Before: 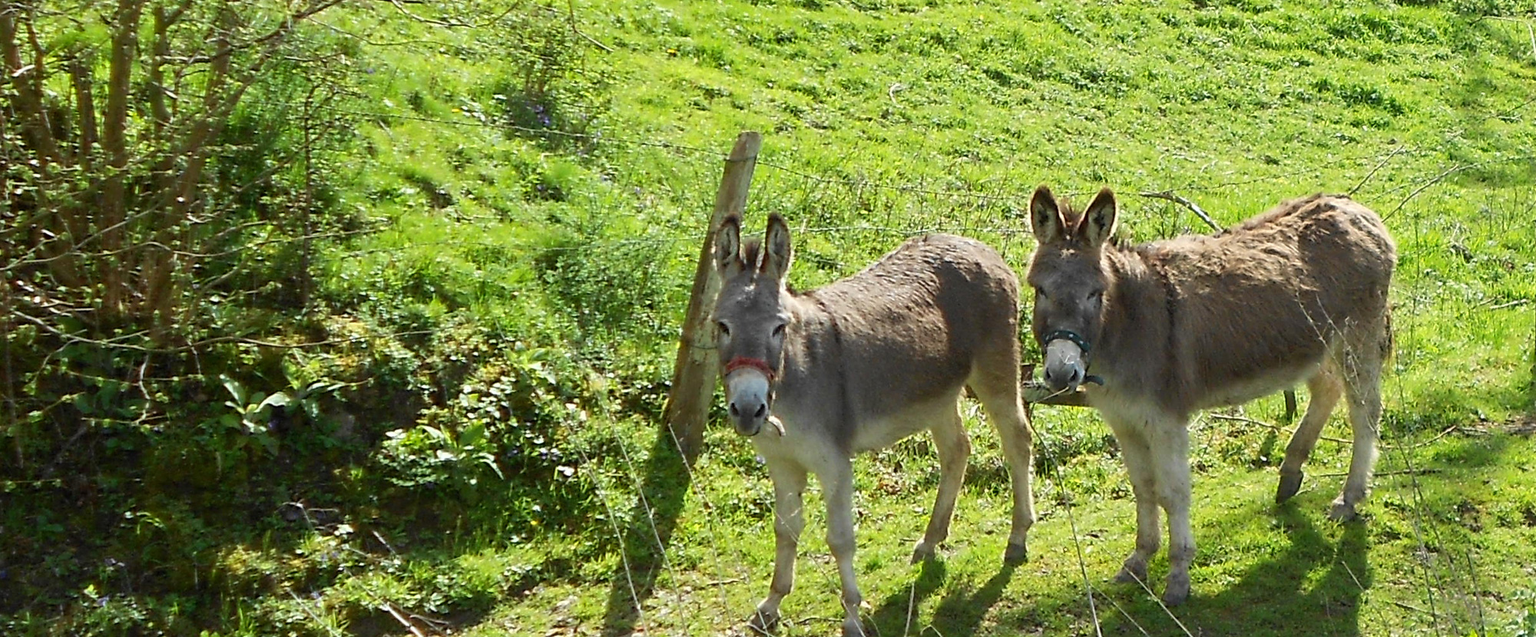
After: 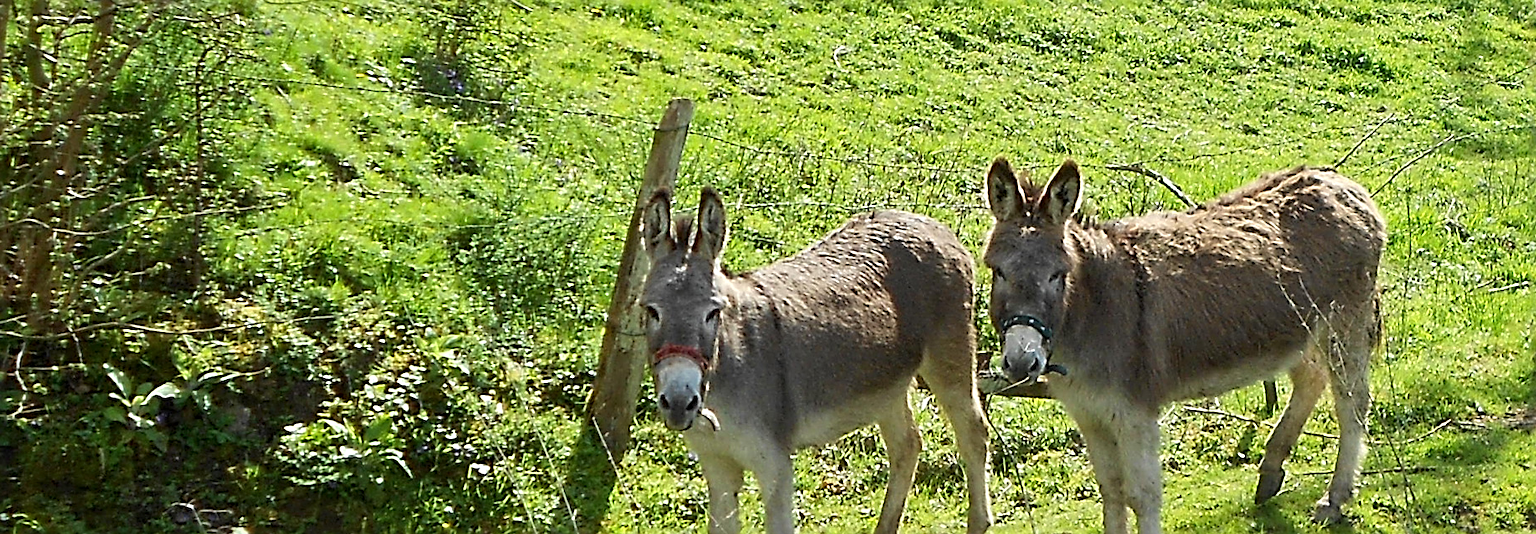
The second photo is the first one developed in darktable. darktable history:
sharpen: radius 2.817, amount 0.715
crop: left 8.155%, top 6.611%, bottom 15.385%
local contrast: mode bilateral grid, contrast 20, coarseness 50, detail 120%, midtone range 0.2
